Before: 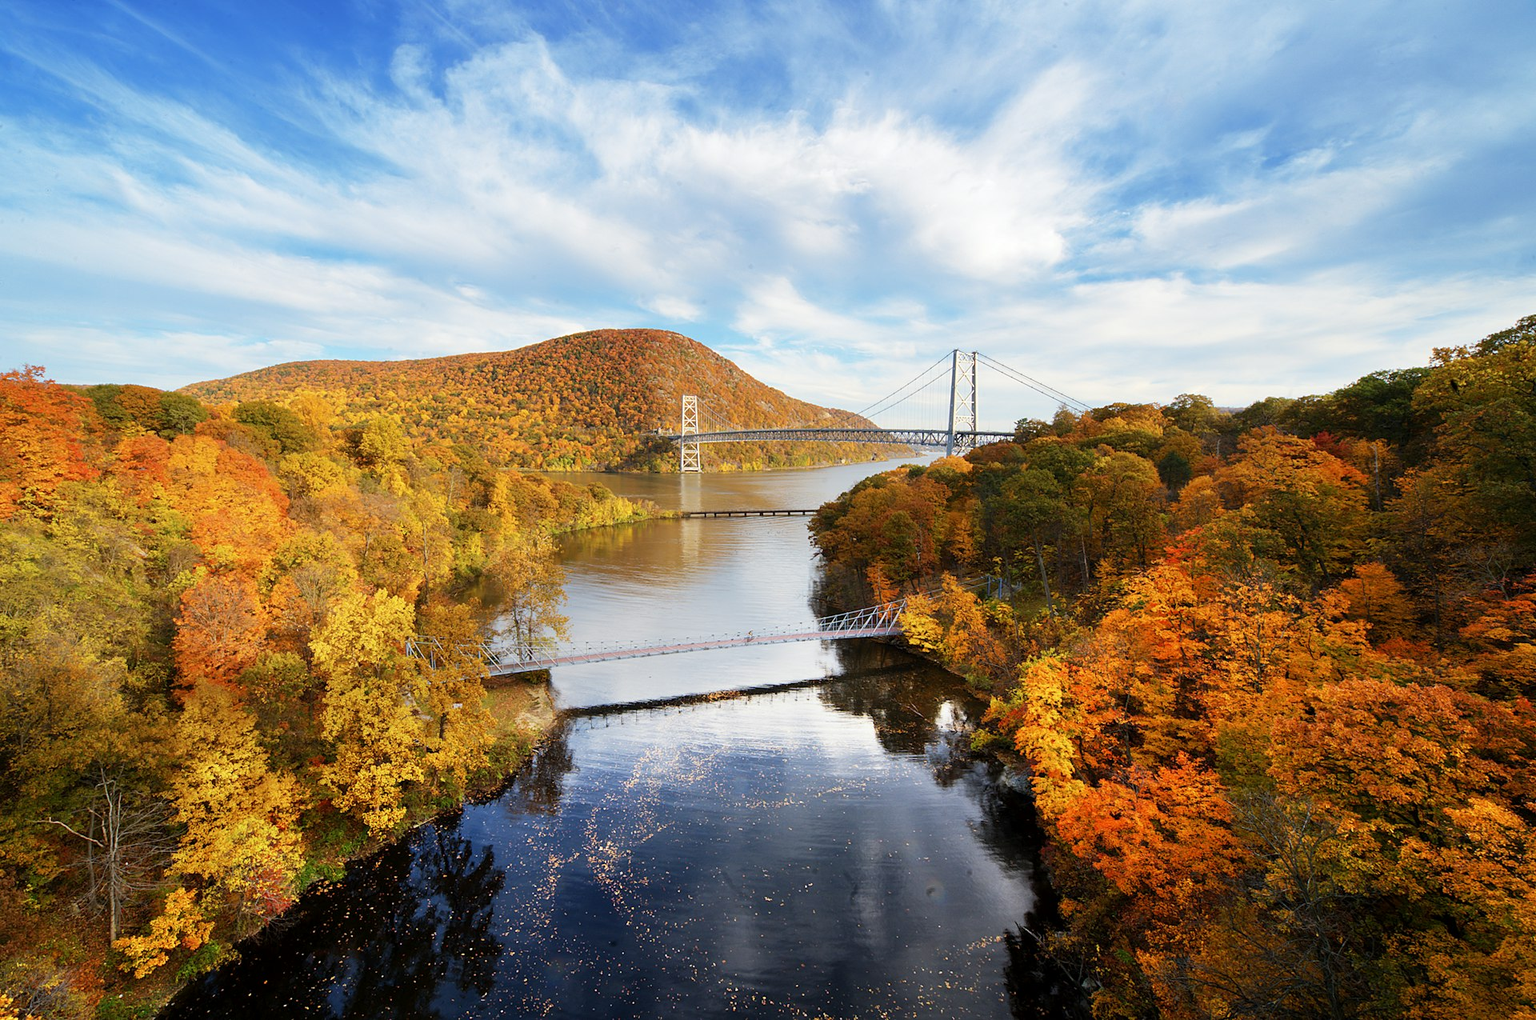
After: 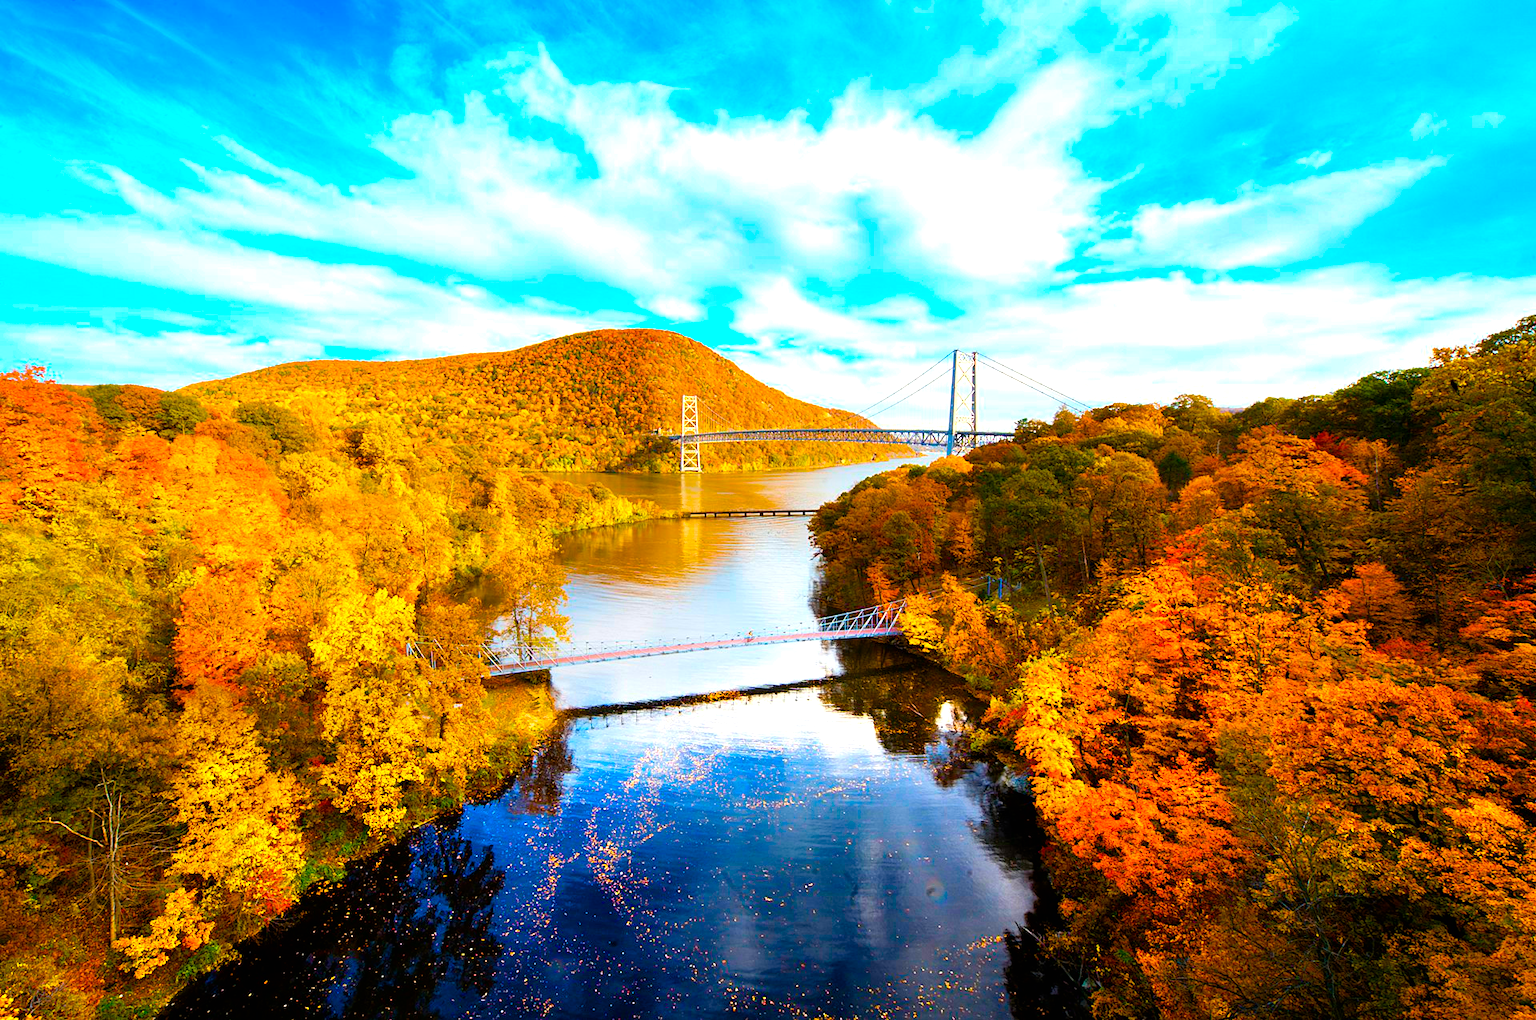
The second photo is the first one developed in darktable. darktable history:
exposure: black level correction 0, exposure 0.498 EV, compensate exposure bias true, compensate highlight preservation false
color balance rgb: shadows lift › chroma 3.091%, shadows lift › hue 278.99°, linear chroma grading › shadows 17.375%, linear chroma grading › highlights 61.331%, linear chroma grading › global chroma 49.862%, perceptual saturation grading › global saturation 20%, perceptual saturation grading › highlights -25.168%, perceptual saturation grading › shadows 24.6%, global vibrance 20%
